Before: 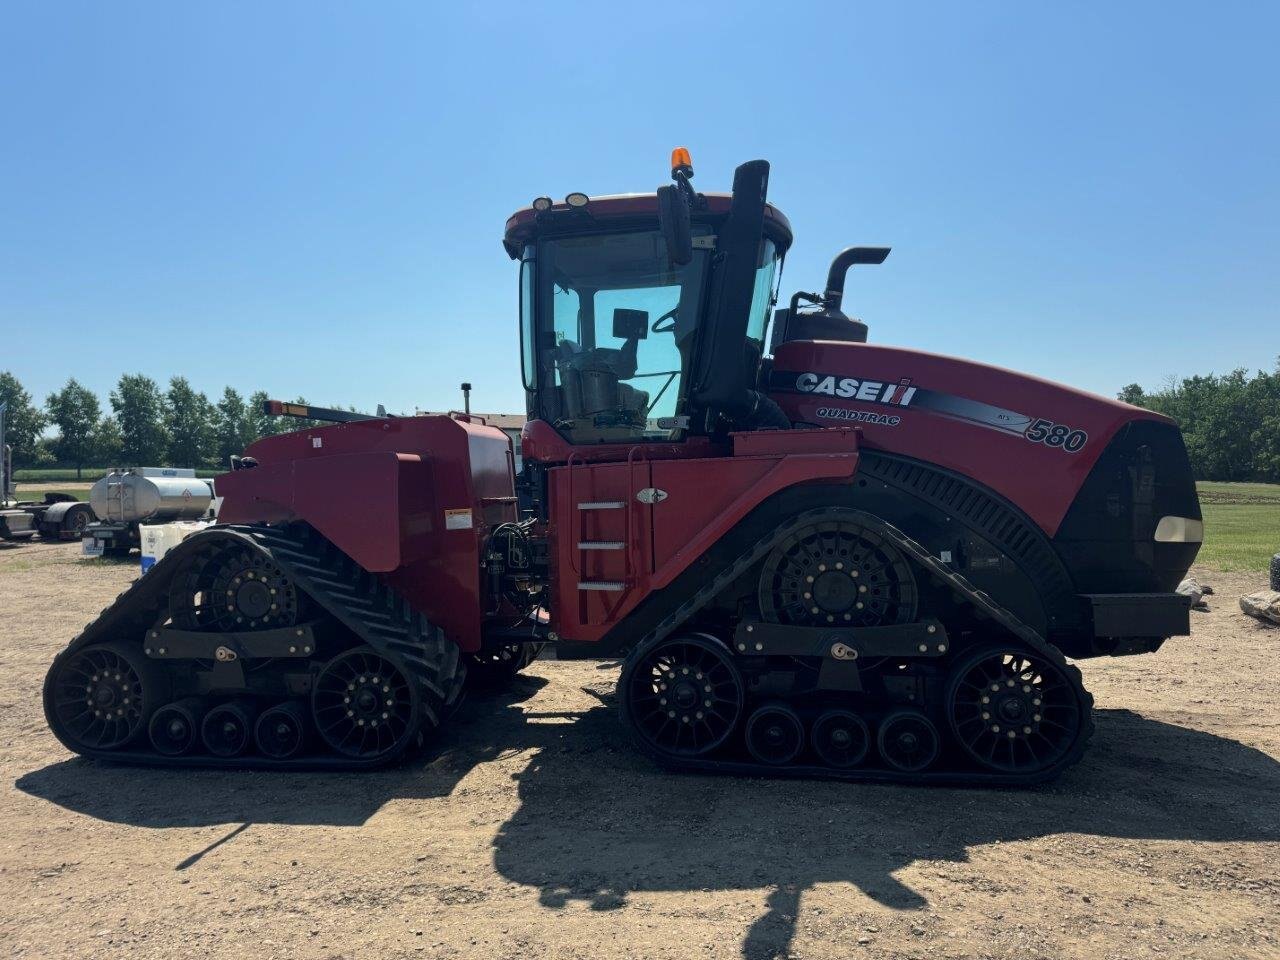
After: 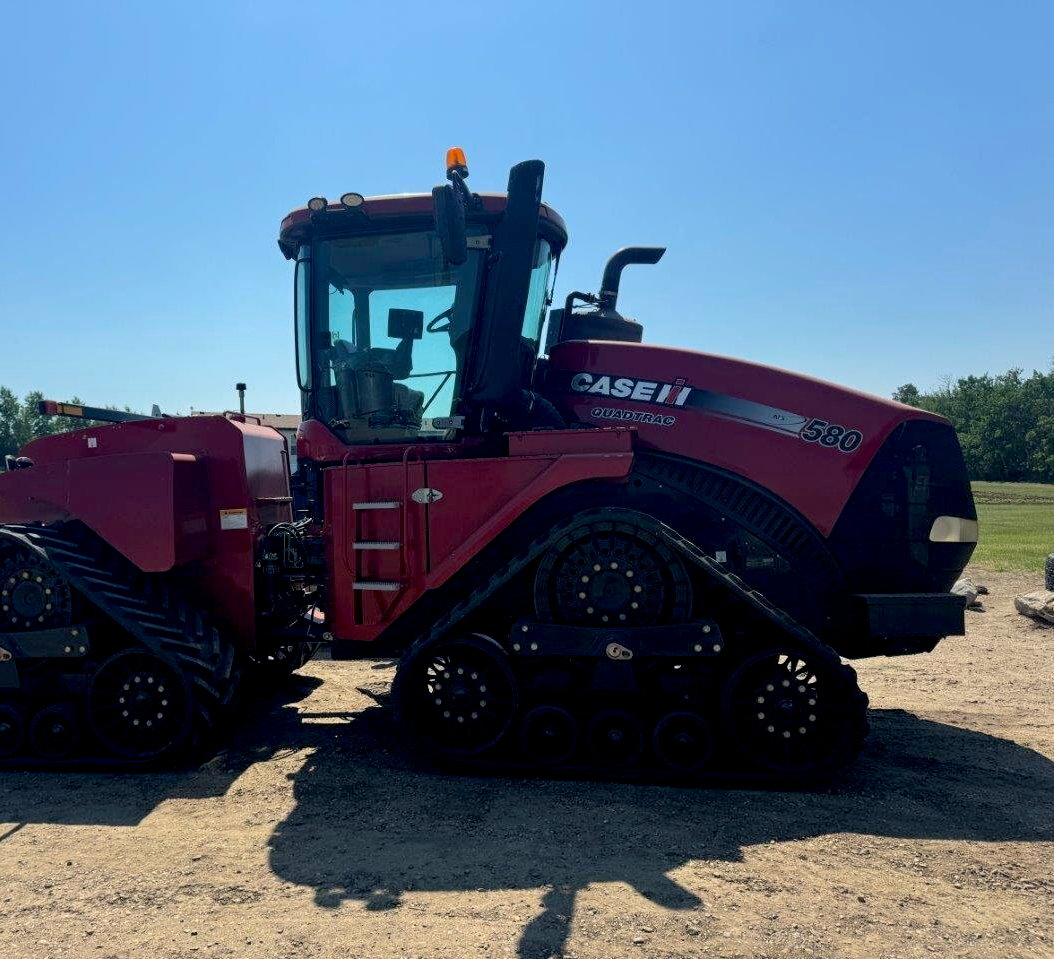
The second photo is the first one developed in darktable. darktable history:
color balance: output saturation 110%
exposure: black level correction 0.009, compensate highlight preservation false
crop: left 17.582%, bottom 0.031%
